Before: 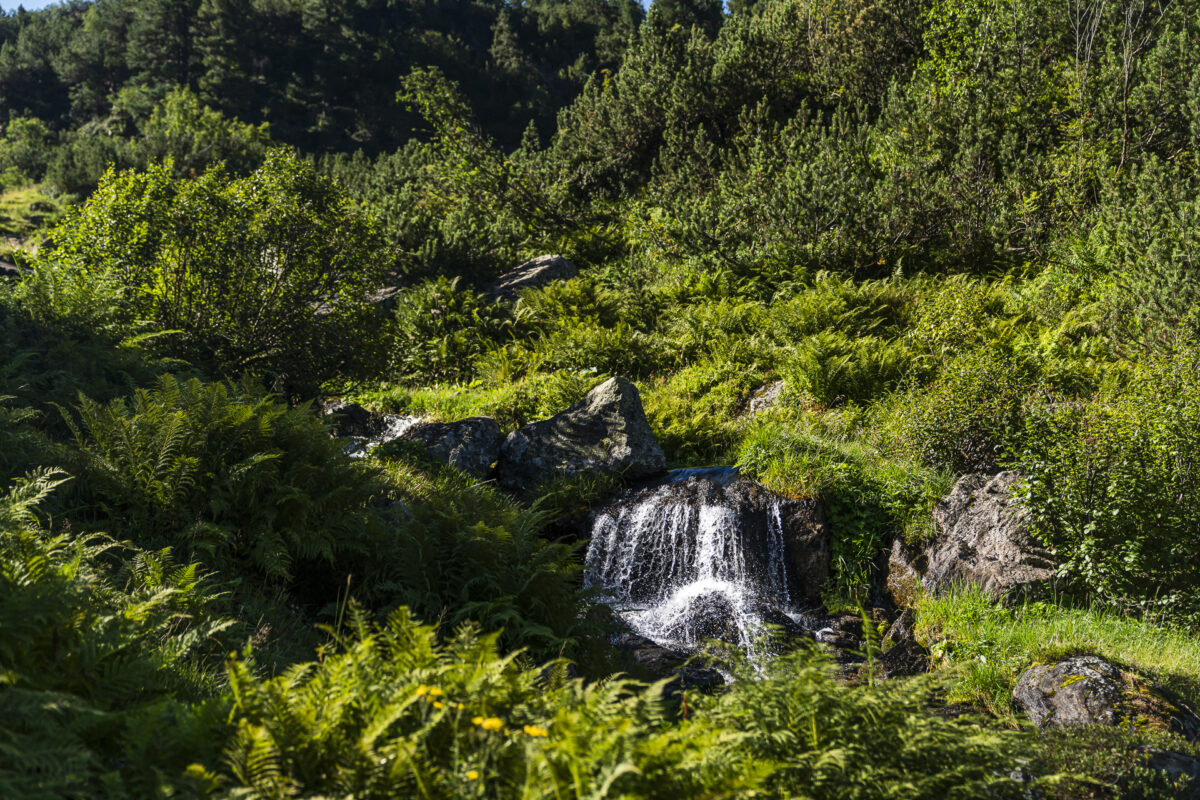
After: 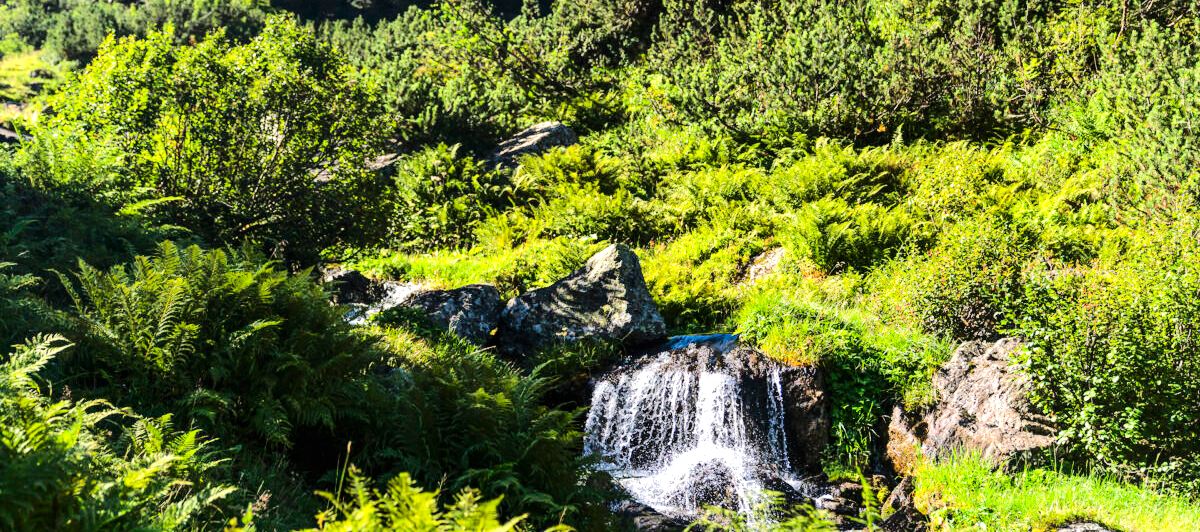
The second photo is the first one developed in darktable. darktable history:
crop: top 16.71%, bottom 16.747%
exposure: black level correction 0, exposure 0.698 EV, compensate exposure bias true, compensate highlight preservation false
tone equalizer: -7 EV 0.159 EV, -6 EV 0.588 EV, -5 EV 1.18 EV, -4 EV 1.36 EV, -3 EV 1.13 EV, -2 EV 0.6 EV, -1 EV 0.15 EV, edges refinement/feathering 500, mask exposure compensation -1.57 EV, preserve details no
